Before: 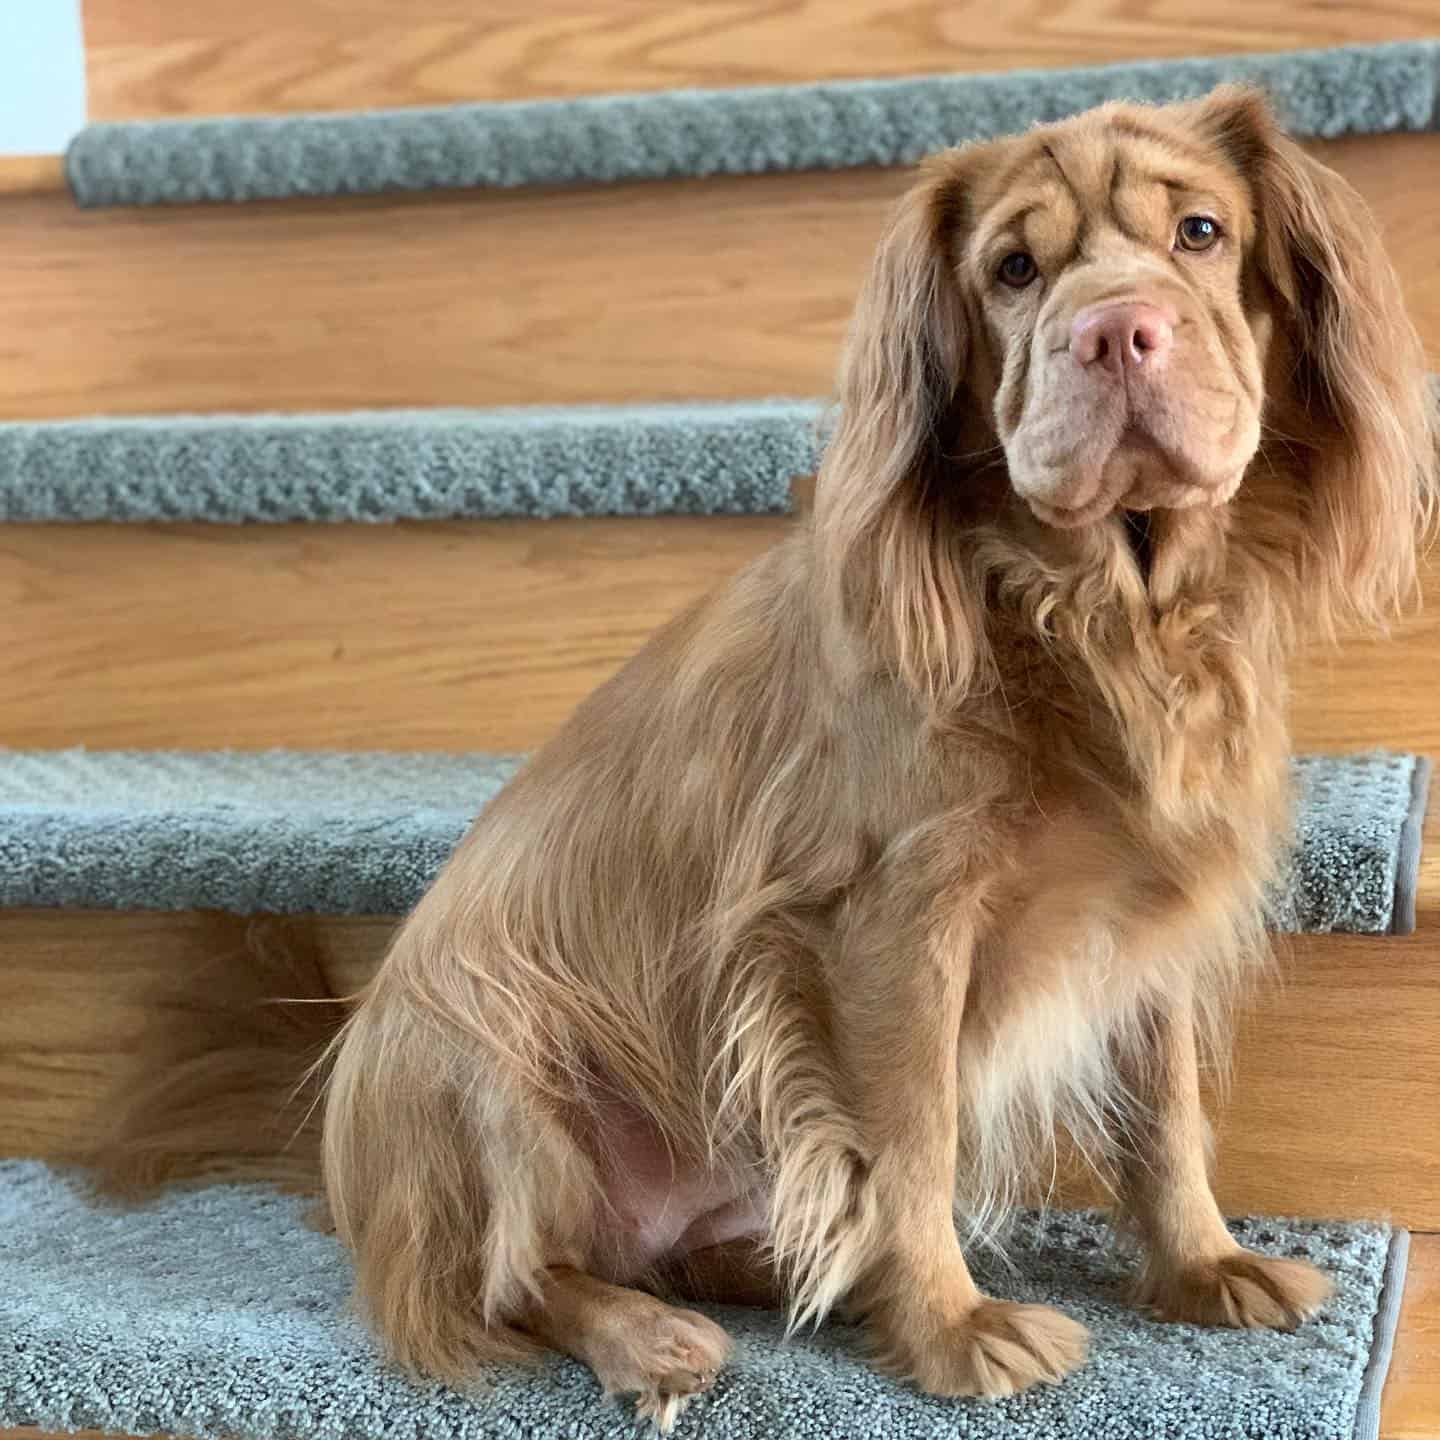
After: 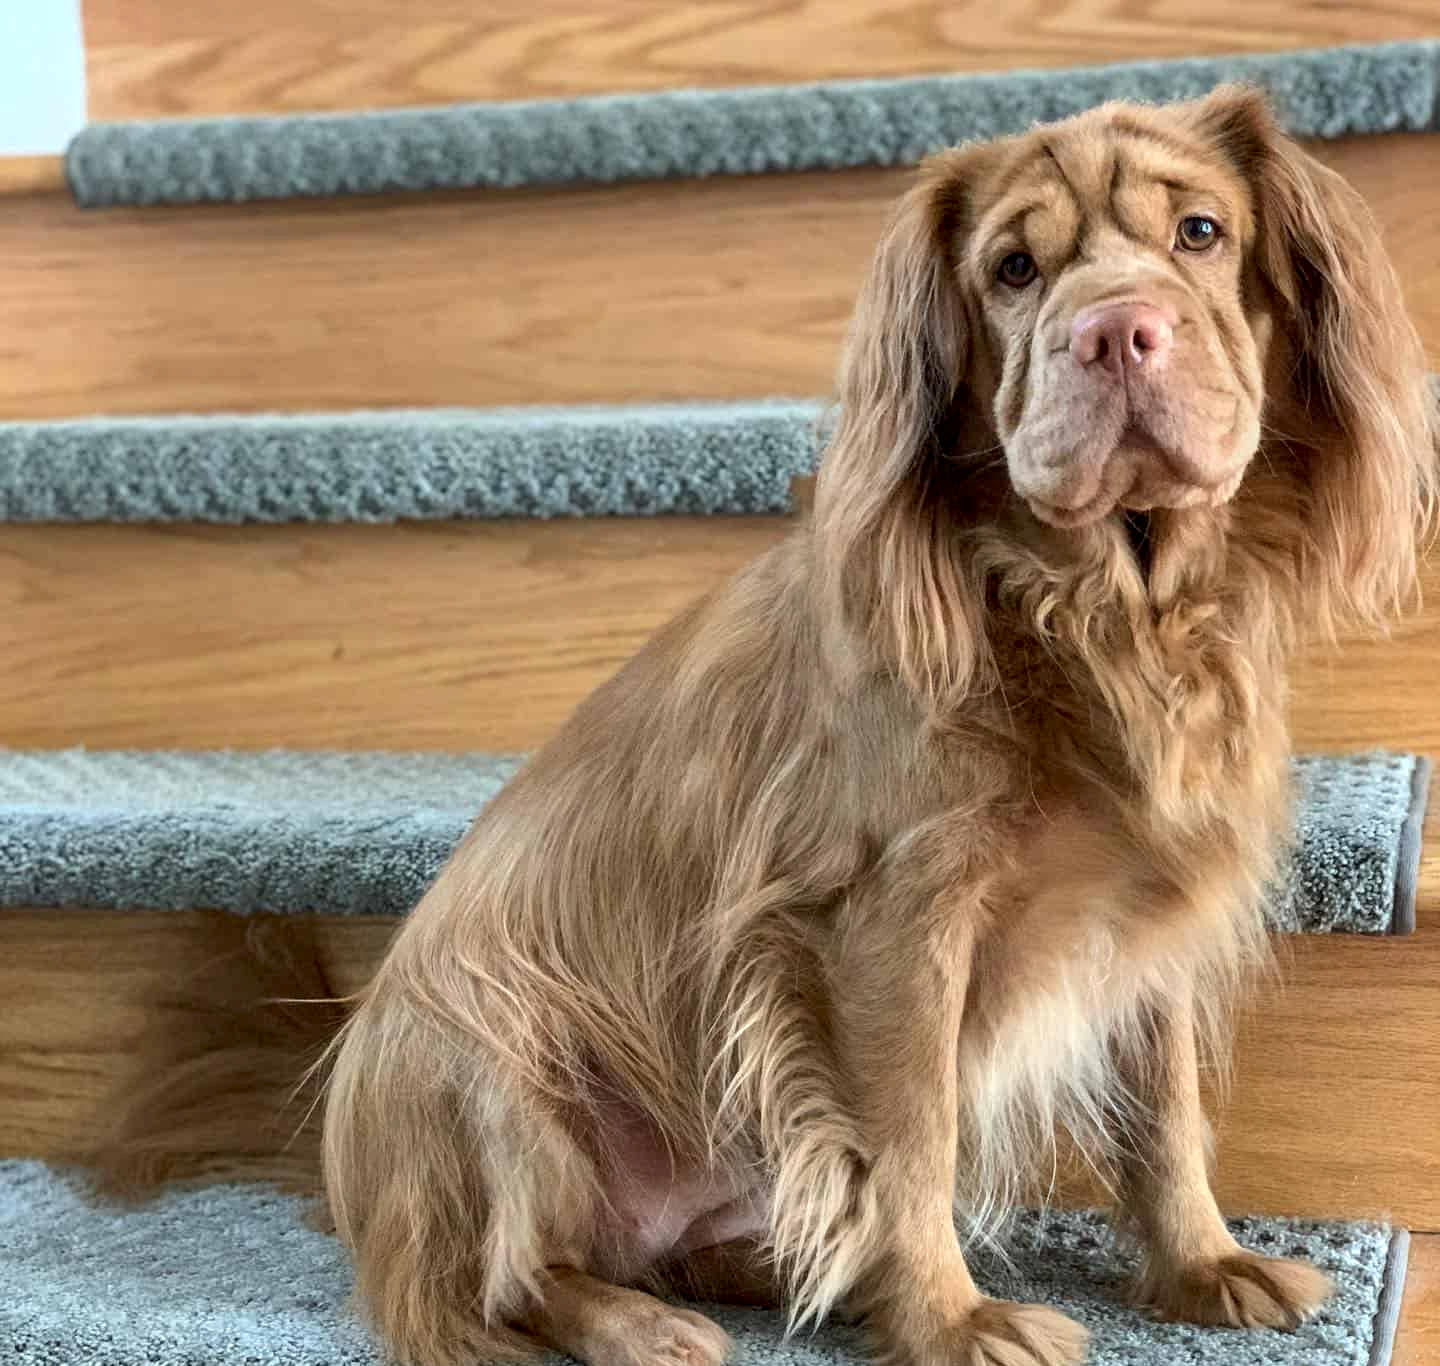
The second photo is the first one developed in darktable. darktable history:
crop and rotate: top 0%, bottom 5.097%
local contrast: on, module defaults
